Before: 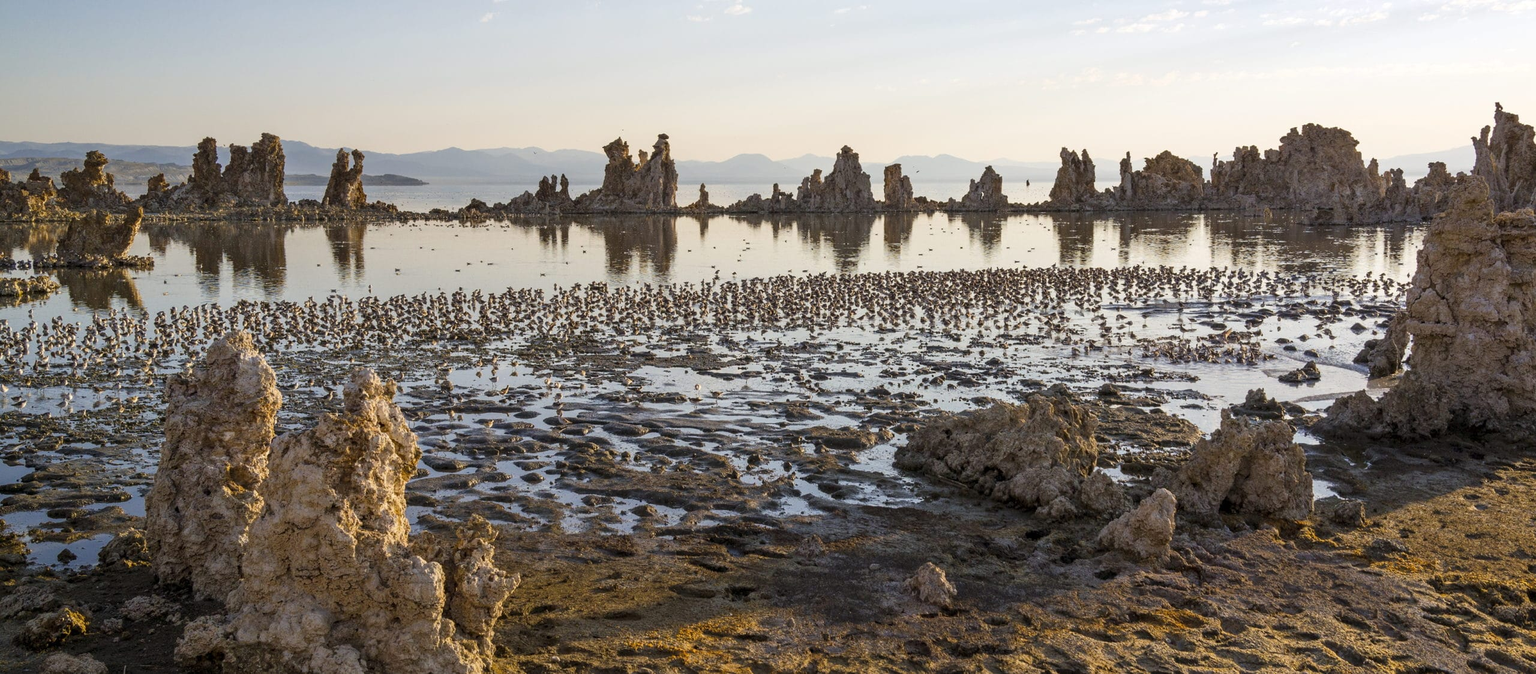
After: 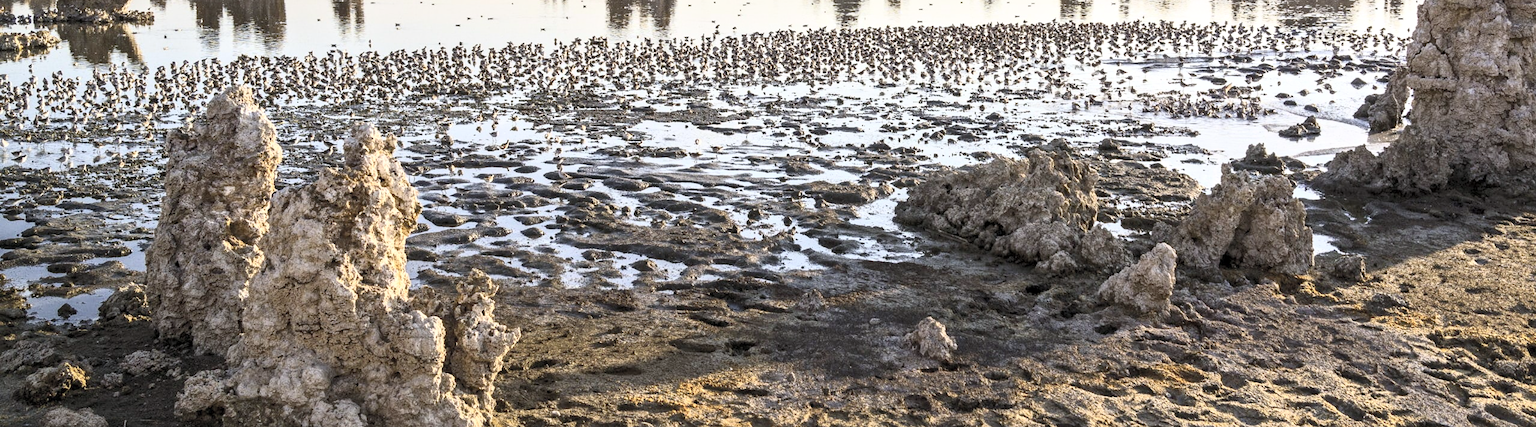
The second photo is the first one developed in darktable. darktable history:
crop and rotate: top 36.435%
local contrast: mode bilateral grid, contrast 30, coarseness 25, midtone range 0.2
contrast brightness saturation: contrast 0.43, brightness 0.56, saturation -0.19
white balance: red 0.983, blue 1.036
